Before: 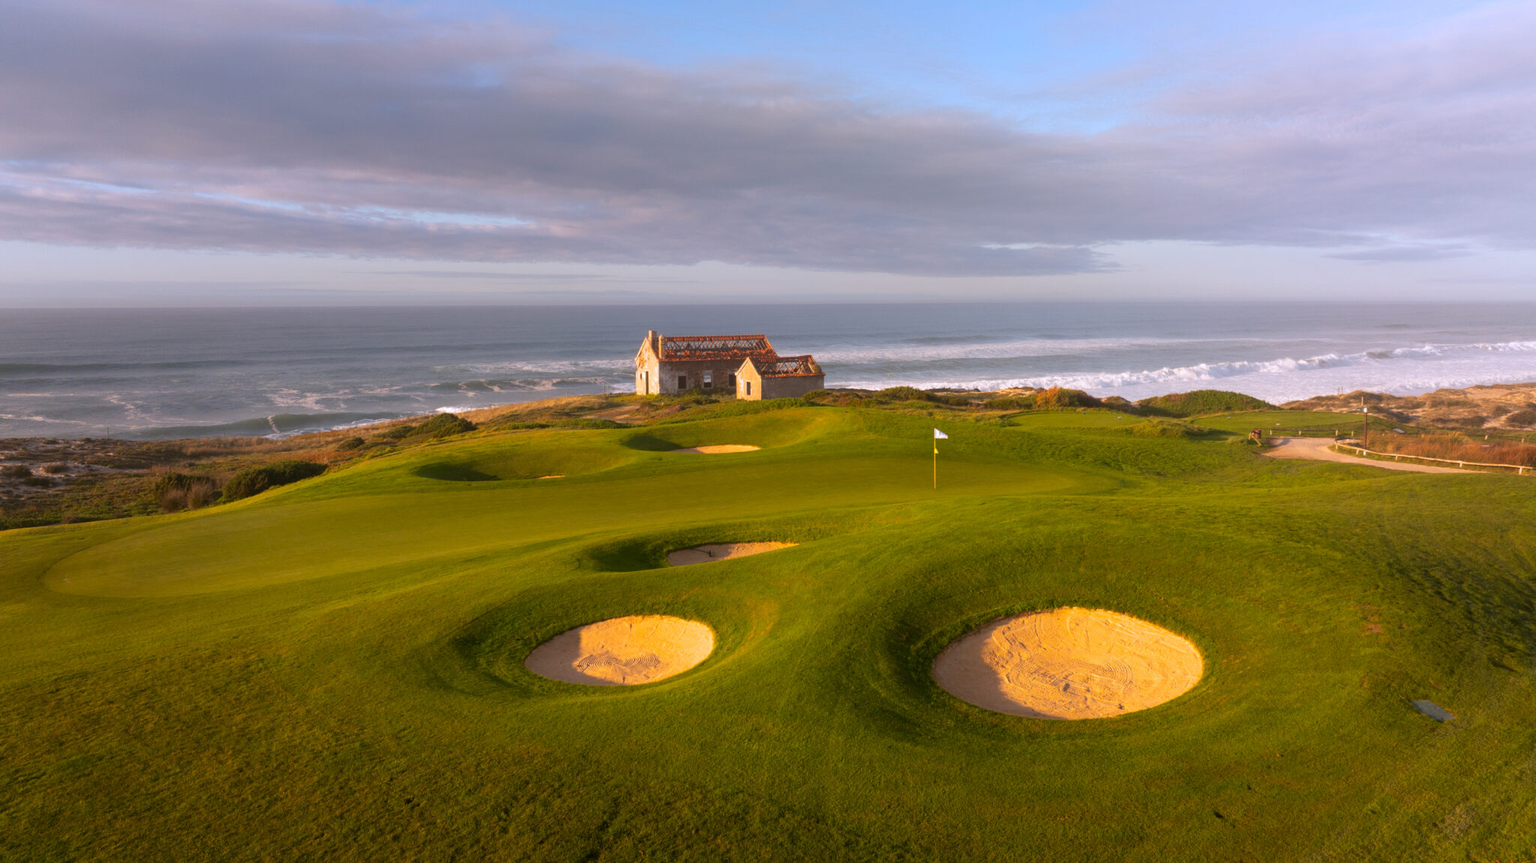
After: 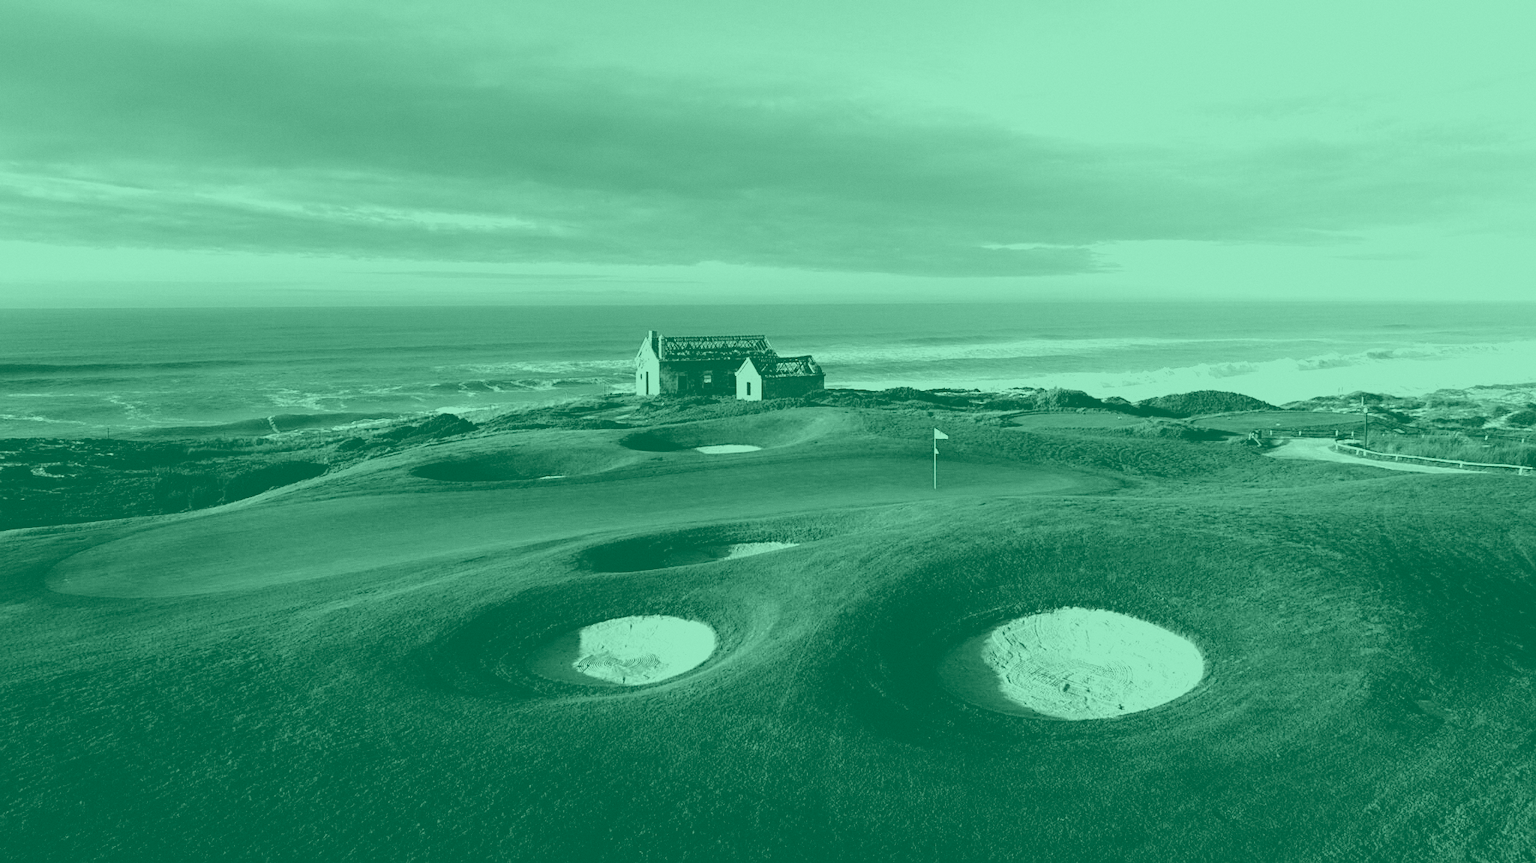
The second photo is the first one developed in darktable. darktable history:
colorize: hue 147.6°, saturation 65%, lightness 21.64%
grain: coarseness 0.09 ISO, strength 10%
tone equalizer: -8 EV -1.08 EV, -7 EV -1.01 EV, -6 EV -0.867 EV, -5 EV -0.578 EV, -3 EV 0.578 EV, -2 EV 0.867 EV, -1 EV 1.01 EV, +0 EV 1.08 EV, edges refinement/feathering 500, mask exposure compensation -1.57 EV, preserve details no
sharpen: on, module defaults
fill light: exposure -2 EV, width 8.6
color balance rgb: perceptual saturation grading › global saturation 25%, global vibrance 20%
levels: levels [0.116, 0.574, 1]
rgb curve: curves: ch0 [(0, 0) (0.136, 0.078) (0.262, 0.245) (0.414, 0.42) (1, 1)], compensate middle gray true, preserve colors basic power
